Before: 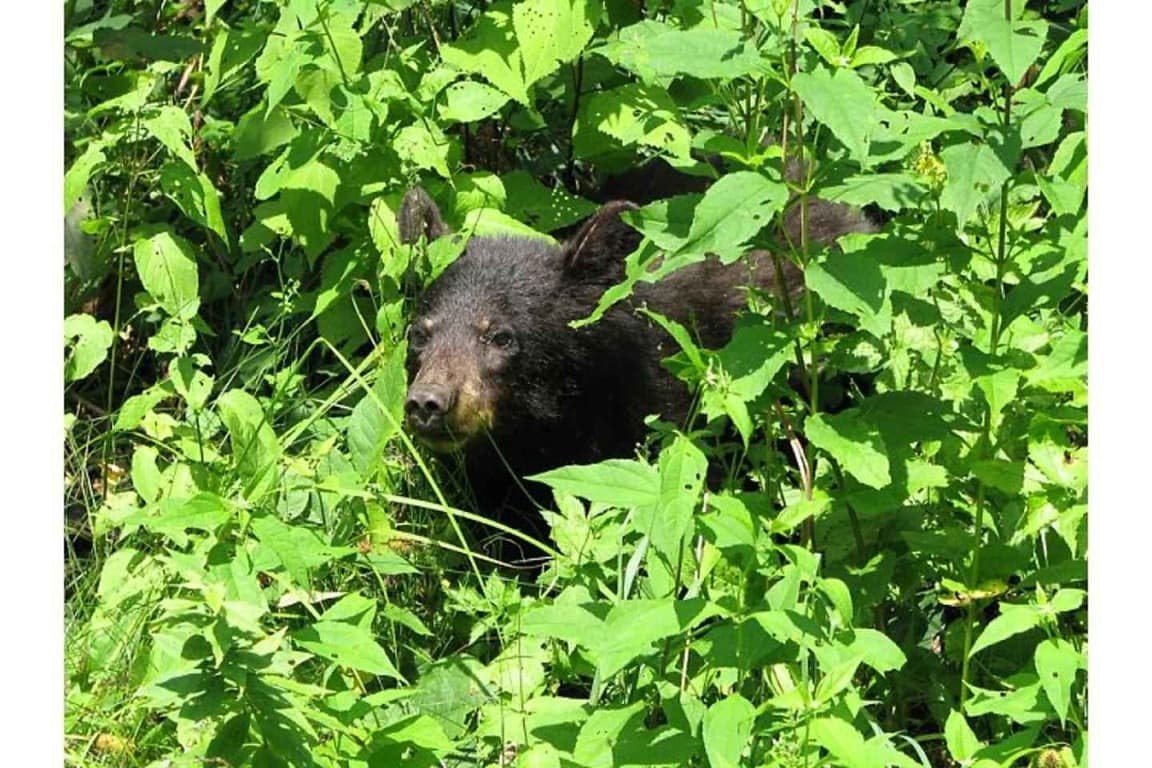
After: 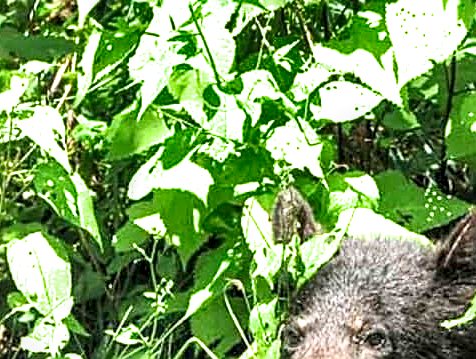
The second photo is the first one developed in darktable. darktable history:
local contrast: highlights 24%, detail 150%
filmic rgb: black relative exposure -11.36 EV, white relative exposure 3.26 EV, threshold 3.02 EV, hardness 6.77, enable highlight reconstruction true
sharpen: on, module defaults
shadows and highlights: radius 106.82, shadows 40.44, highlights -72.24, low approximation 0.01, soften with gaussian
crop and rotate: left 11.086%, top 0.095%, right 47.568%, bottom 53.098%
exposure: black level correction 0, exposure 1.505 EV, compensate highlight preservation false
